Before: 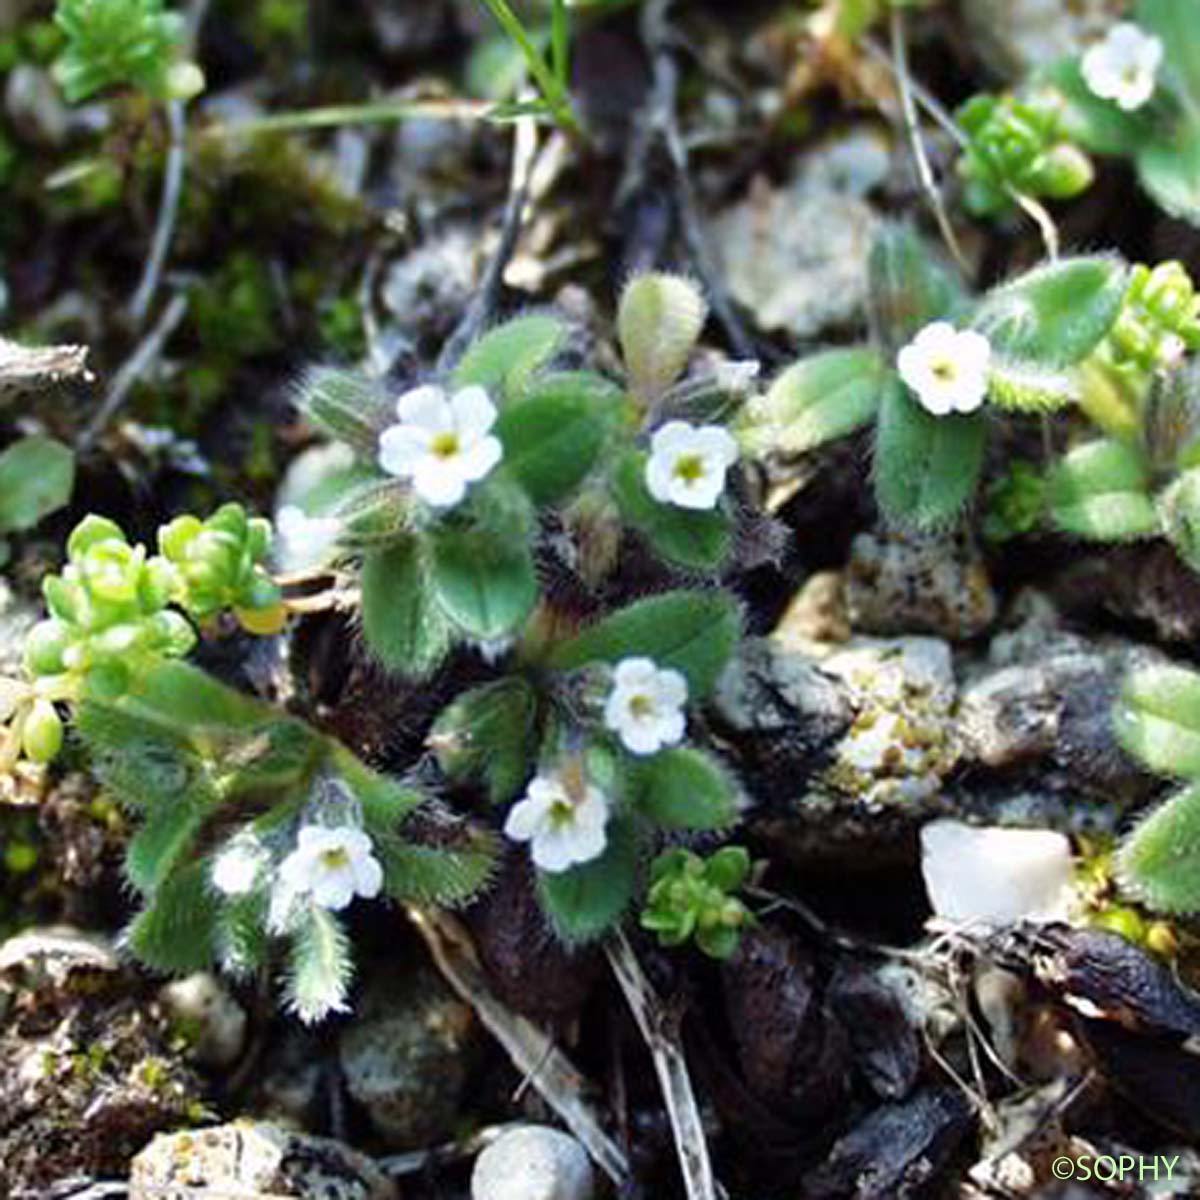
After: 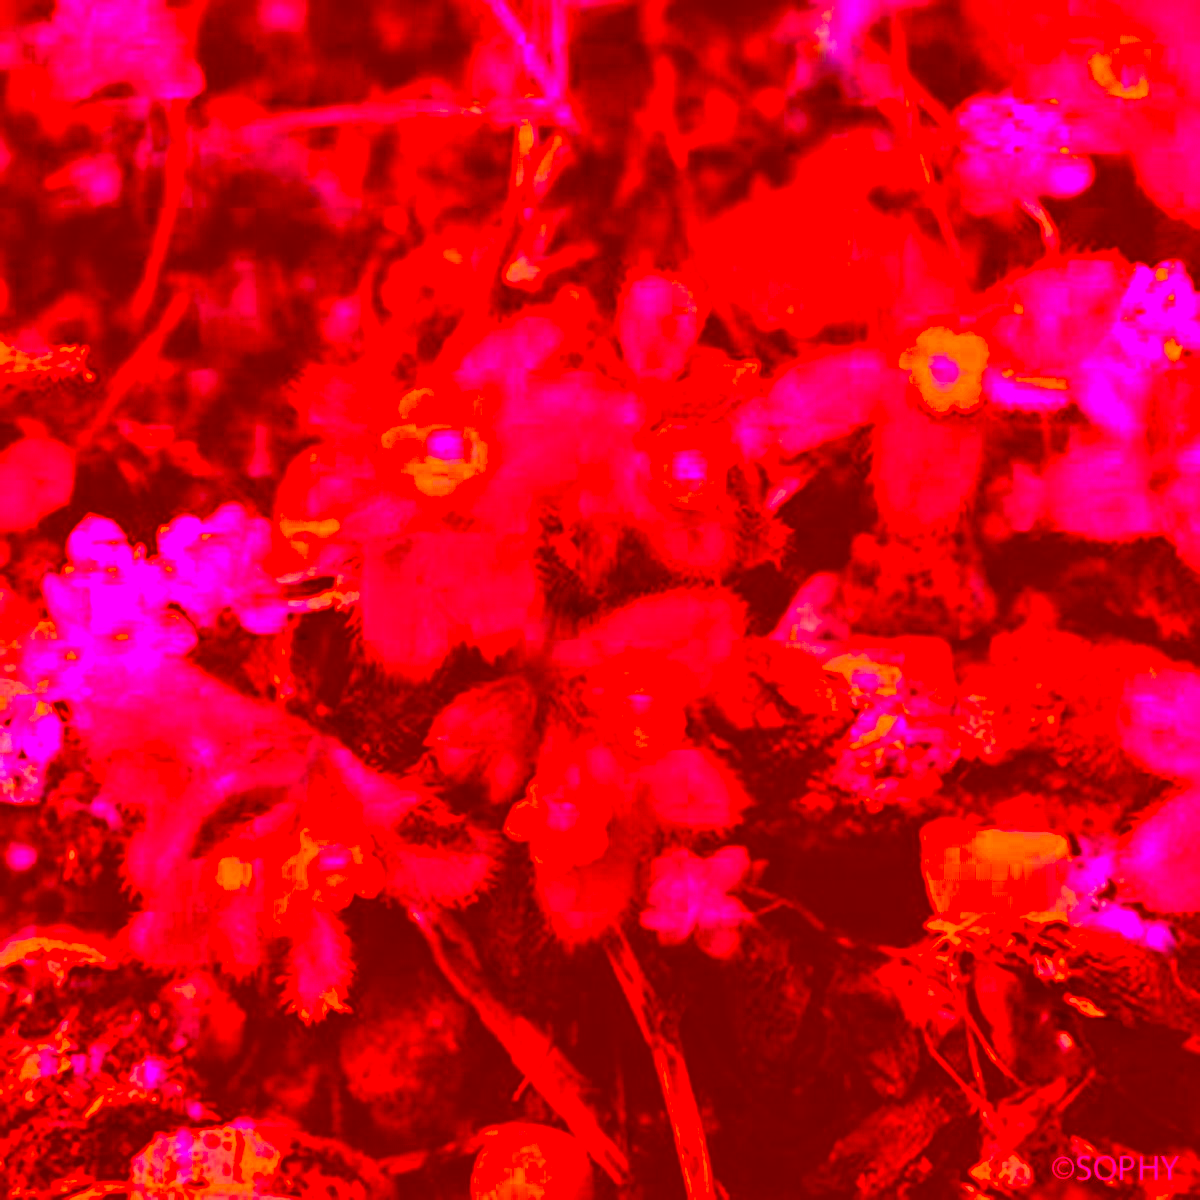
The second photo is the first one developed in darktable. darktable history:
color correction: highlights a* -39.45, highlights b* -39.3, shadows a* -39.67, shadows b* -39.27, saturation -3
shadows and highlights: shadows -39.65, highlights 63.76, soften with gaussian
exposure: exposure -0.054 EV, compensate exposure bias true, compensate highlight preservation false
